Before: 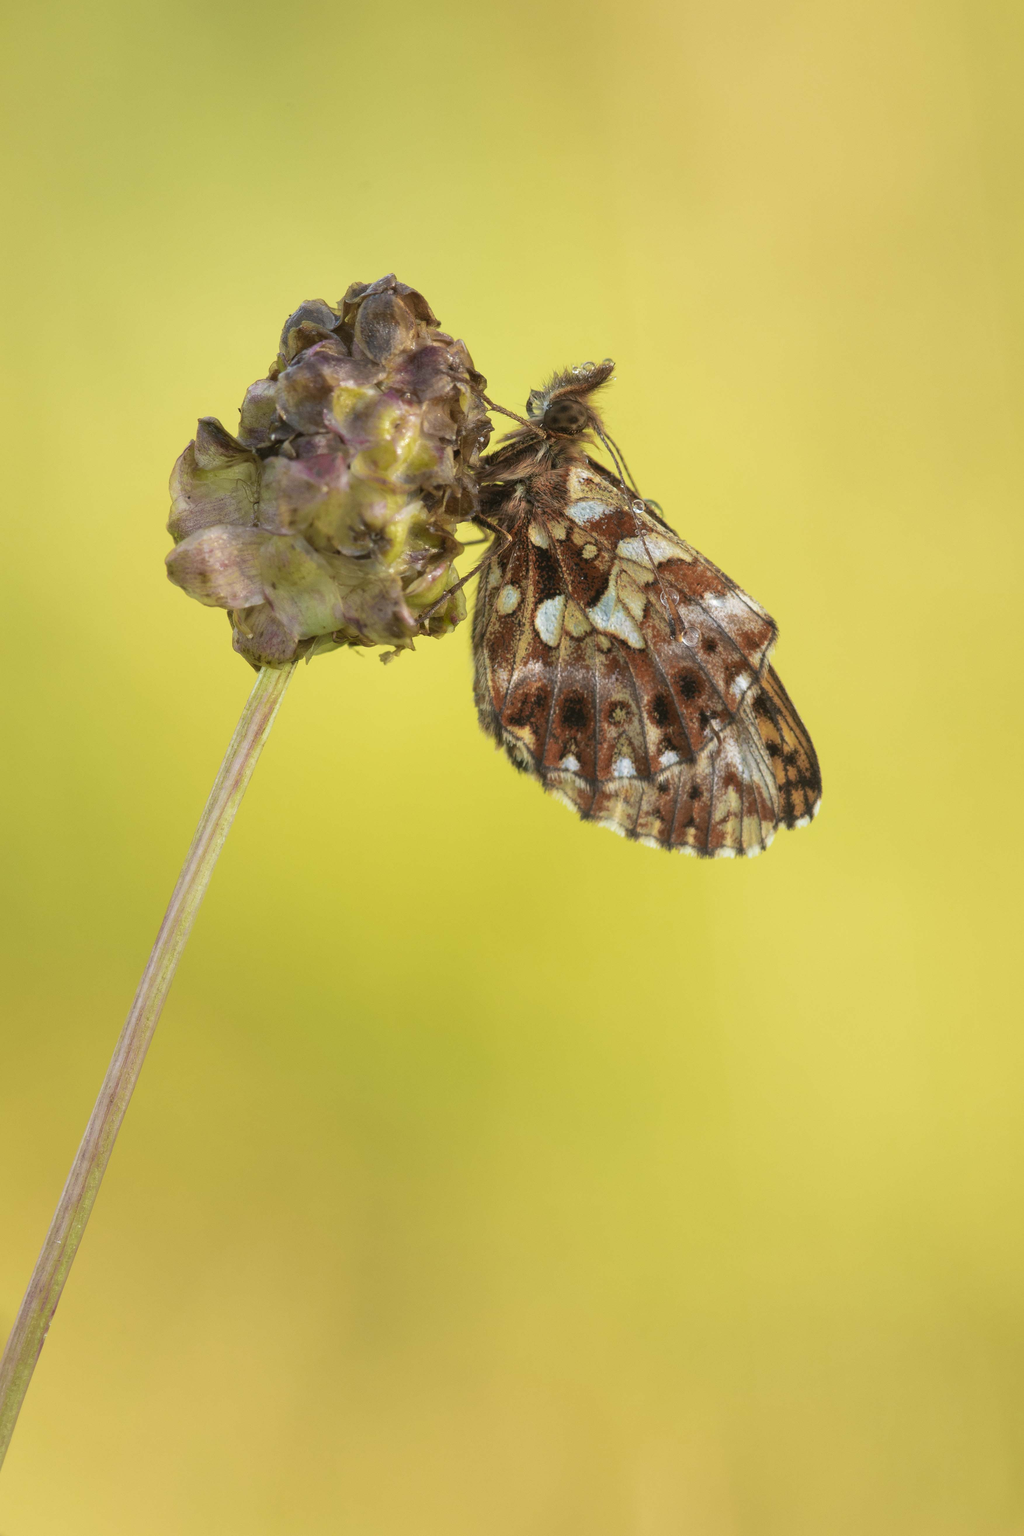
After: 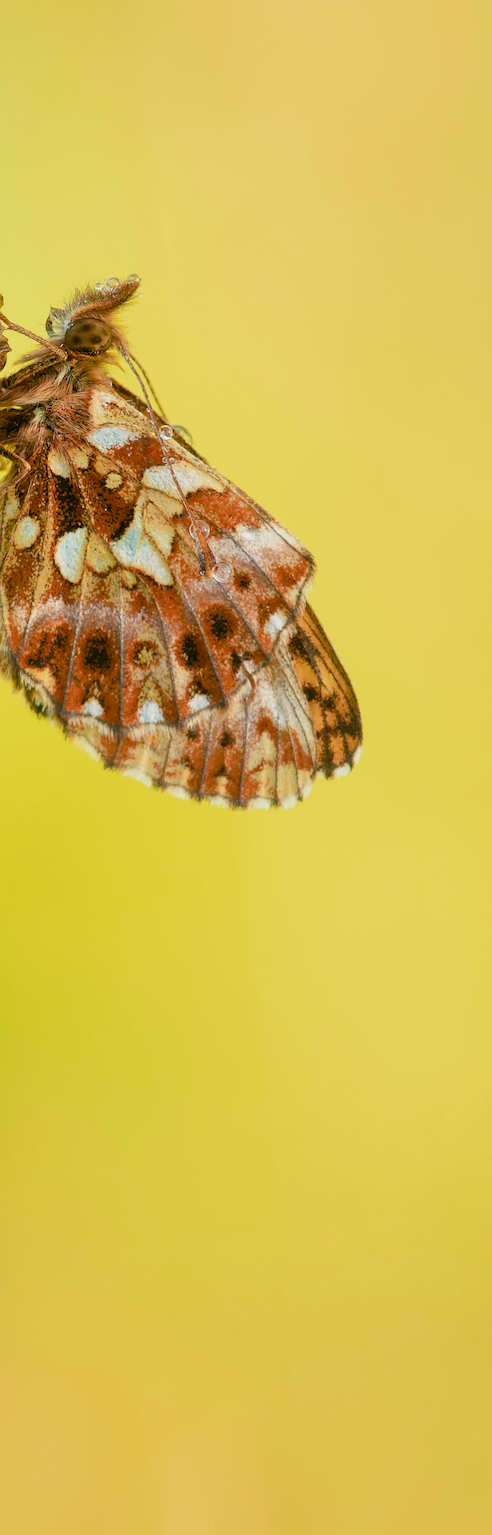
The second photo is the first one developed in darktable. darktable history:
crop: left 47.262%, top 6.738%, right 7.914%
sharpen: on, module defaults
exposure: black level correction 0, exposure 0.594 EV, compensate exposure bias true, compensate highlight preservation false
filmic rgb: black relative exposure -8.82 EV, white relative exposure 4.99 EV, target black luminance 0%, hardness 3.79, latitude 66.58%, contrast 0.814, highlights saturation mix 10.42%, shadows ↔ highlights balance 20.06%
color balance rgb: highlights gain › luminance 5.661%, highlights gain › chroma 2.622%, highlights gain › hue 87.23°, perceptual saturation grading › global saturation 45.496%, perceptual saturation grading › highlights -50.578%, perceptual saturation grading › shadows 30.562%, perceptual brilliance grading › highlights 8.248%, perceptual brilliance grading › mid-tones 3.189%, perceptual brilliance grading › shadows 1.211%, global vibrance 20%
